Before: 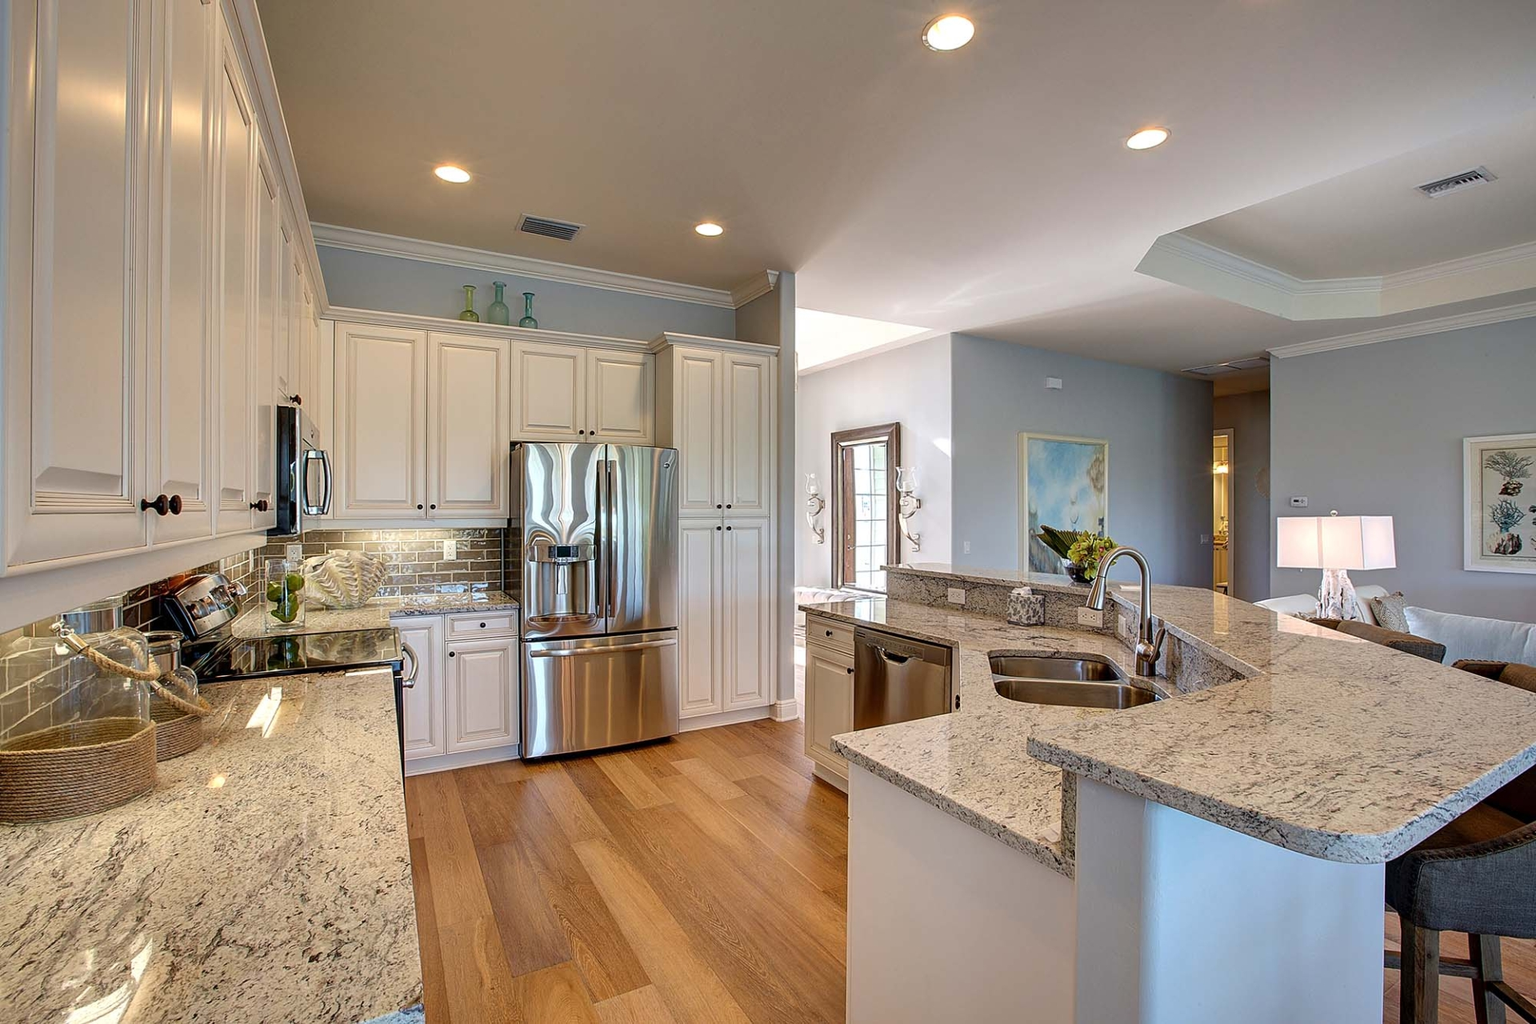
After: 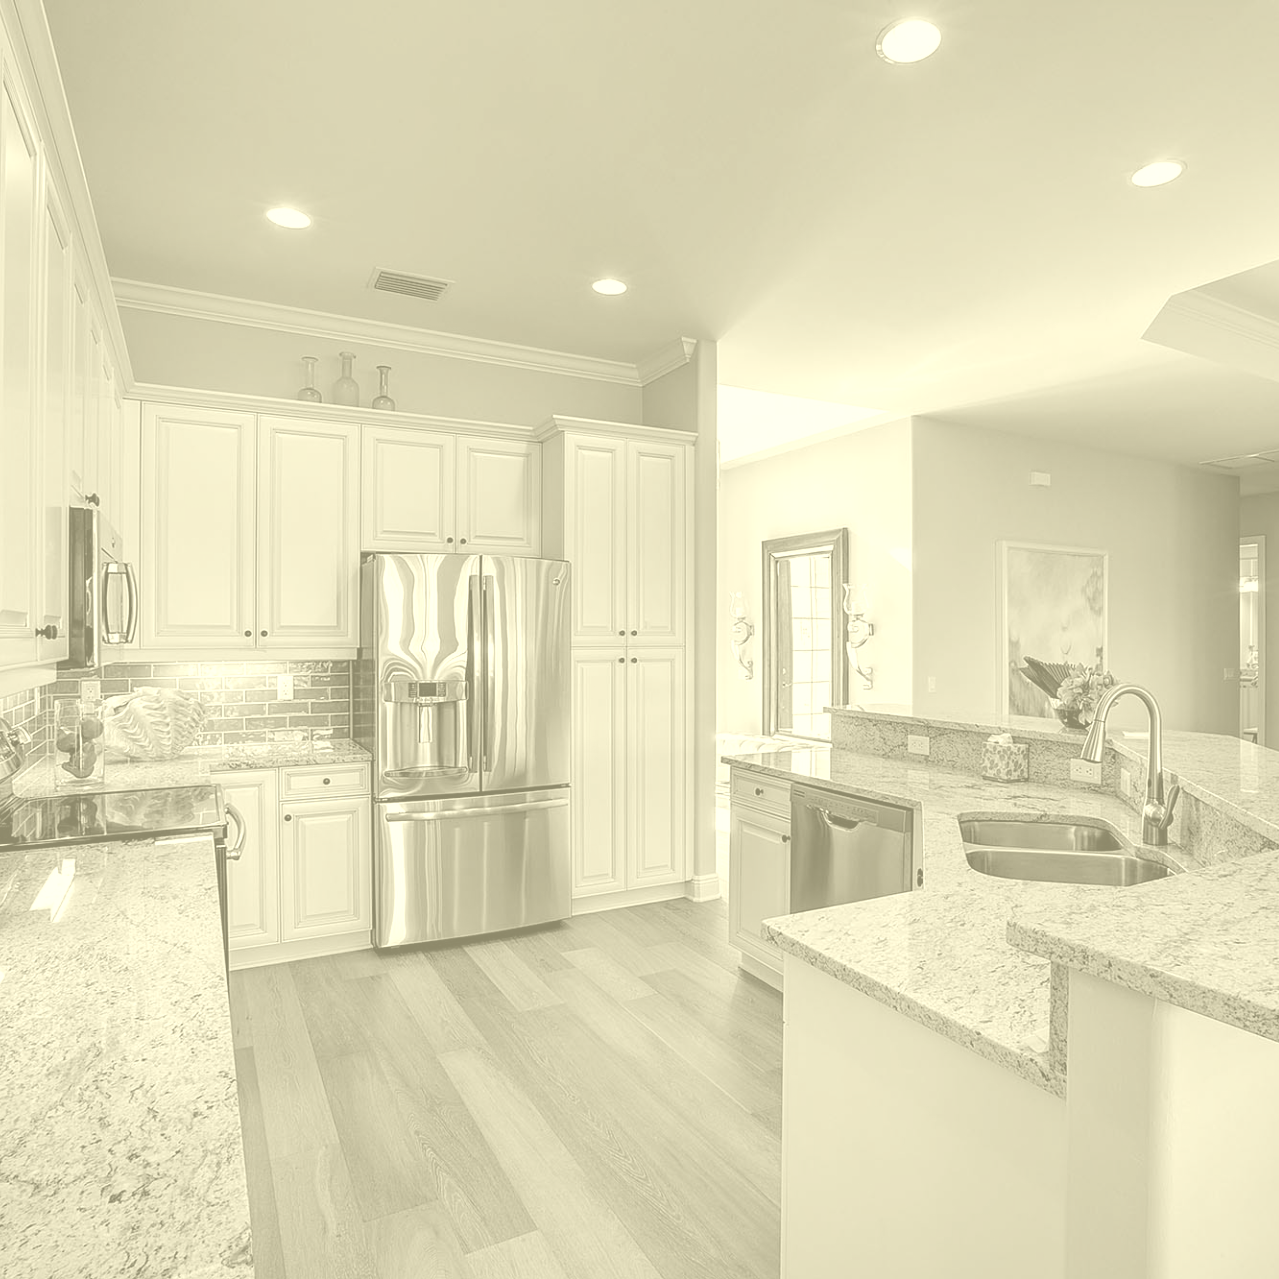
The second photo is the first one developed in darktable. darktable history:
tone equalizer: on, module defaults
colorize: hue 43.2°, saturation 40%, version 1
crop and rotate: left 14.436%, right 18.898%
exposure: compensate highlight preservation false
